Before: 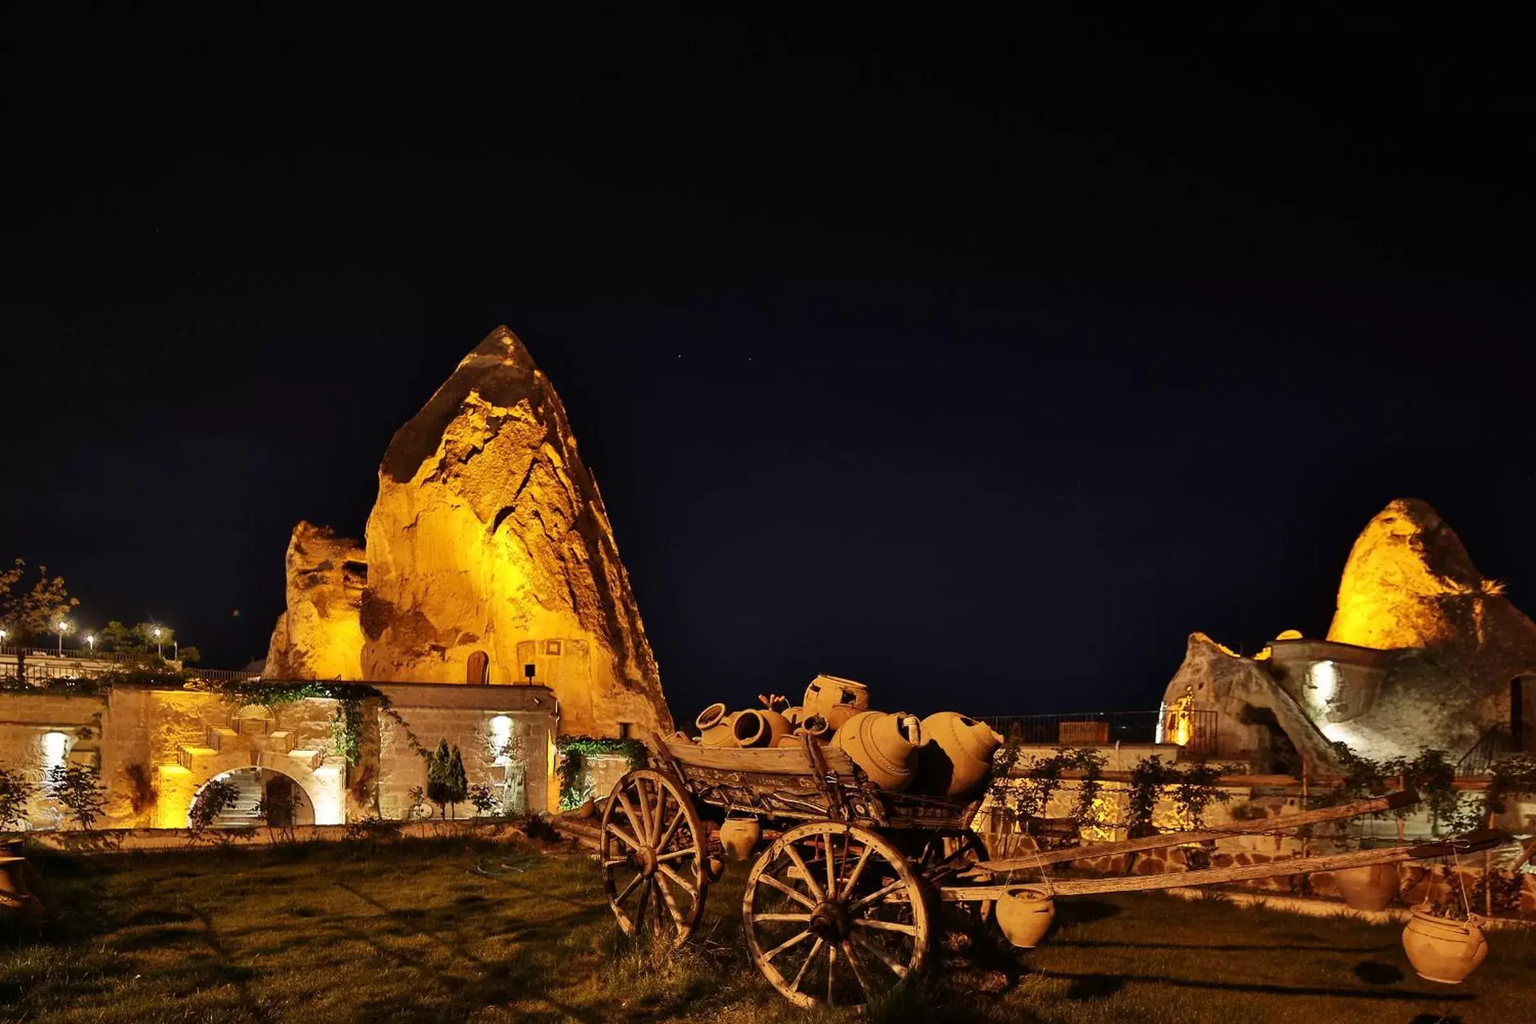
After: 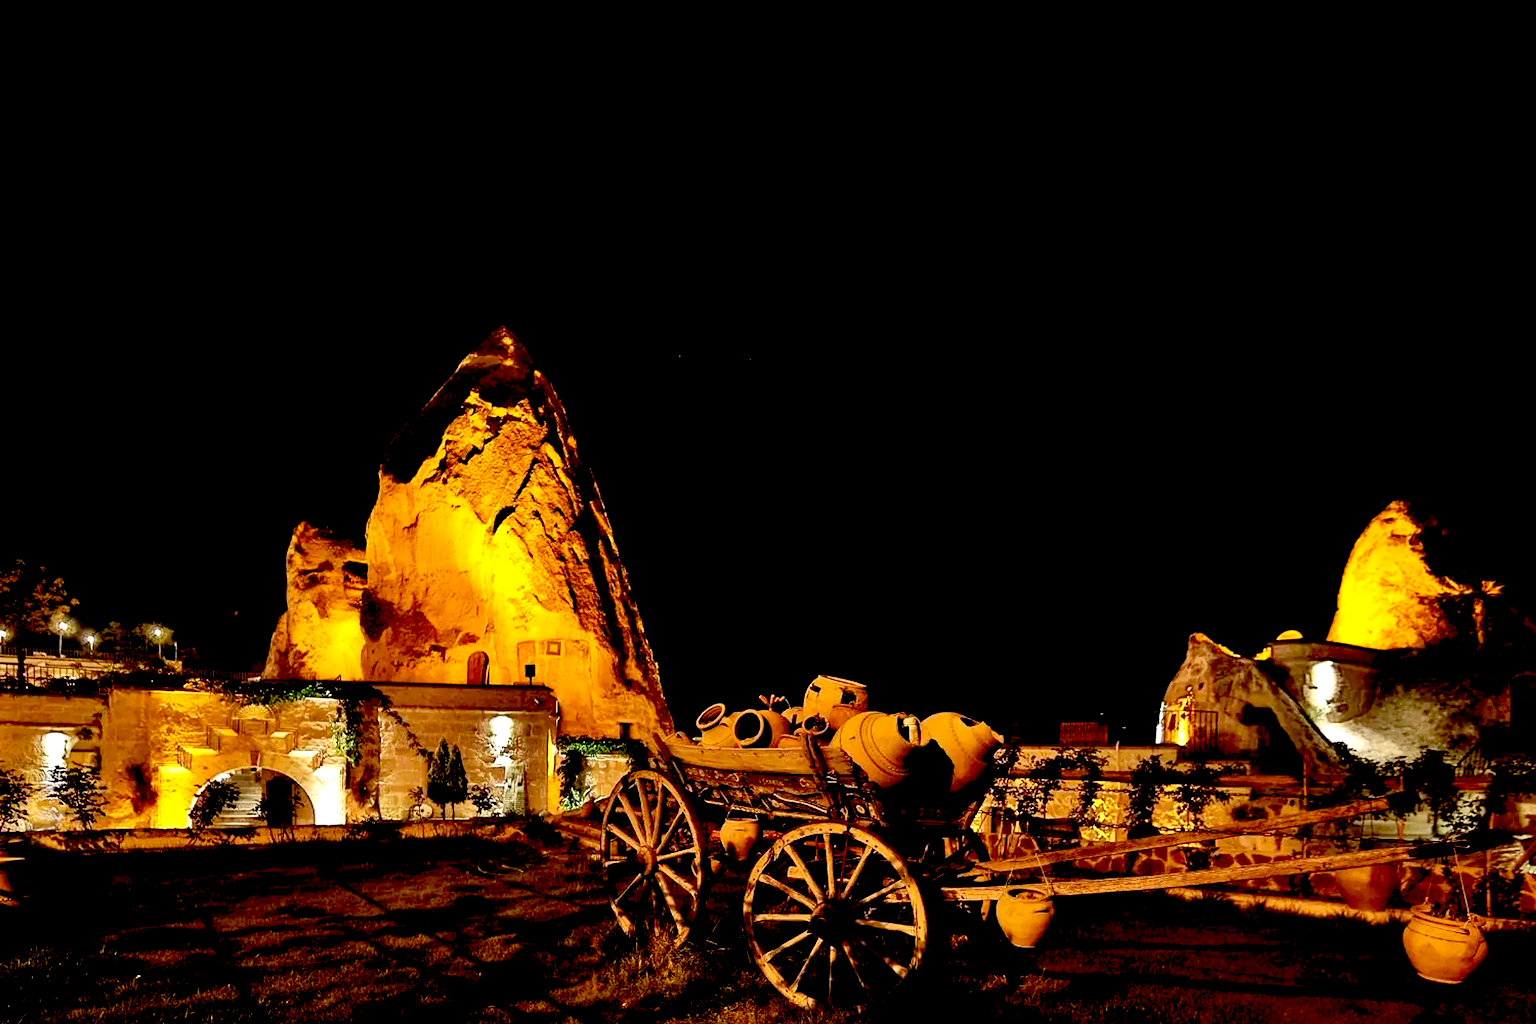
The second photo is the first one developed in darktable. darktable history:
exposure: black level correction 0.04, exposure 0.499 EV, compensate exposure bias true, compensate highlight preservation false
